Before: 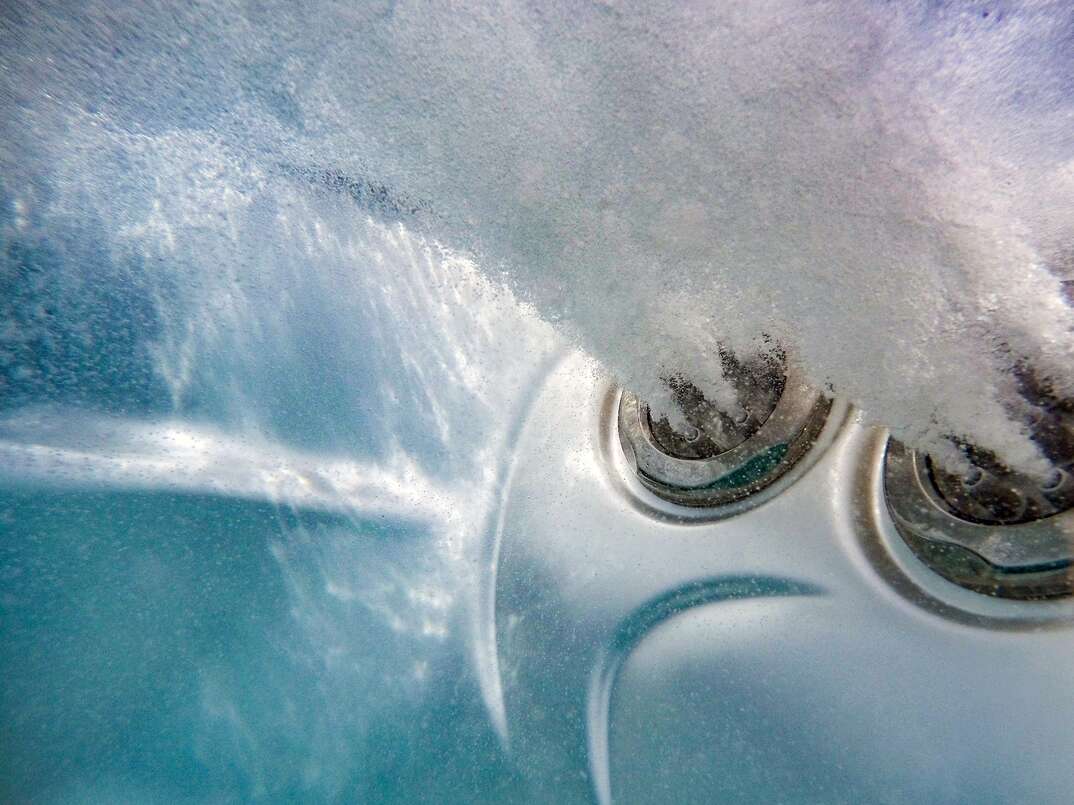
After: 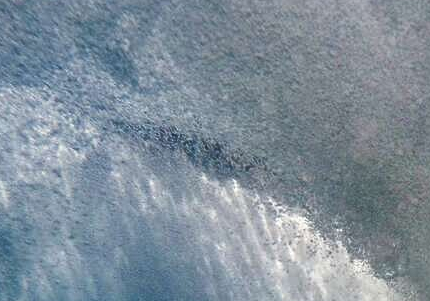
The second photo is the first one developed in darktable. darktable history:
crop: left 15.529%, top 5.439%, right 44.354%, bottom 57.105%
shadows and highlights: shadows 24.4, highlights -78.54, soften with gaussian
